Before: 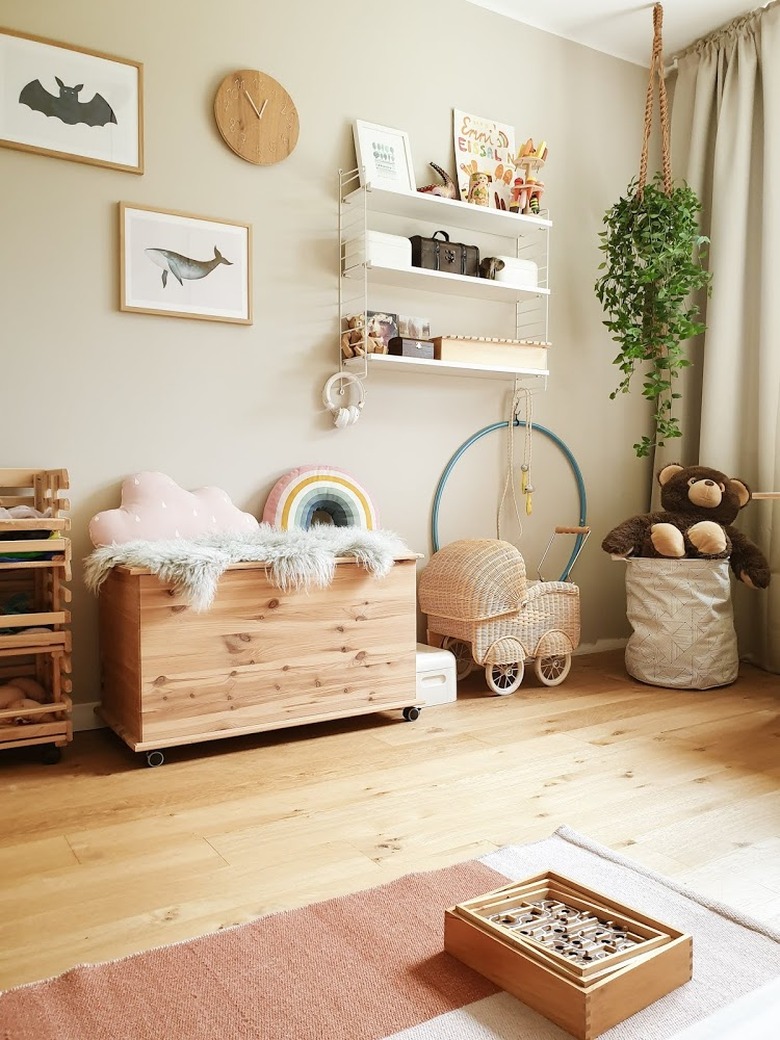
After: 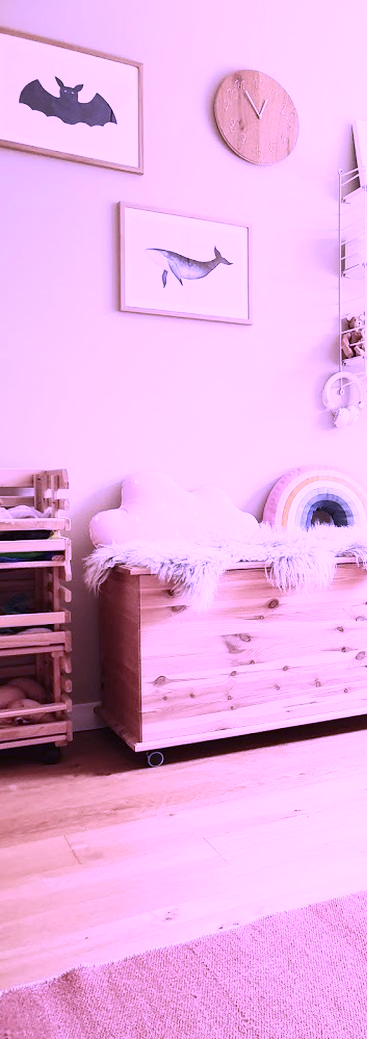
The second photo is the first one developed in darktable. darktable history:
contrast brightness saturation: contrast 0.239, brightness 0.093
crop and rotate: left 0.044%, top 0%, right 52.797%
color calibration: illuminant custom, x 0.38, y 0.479, temperature 4444.11 K
